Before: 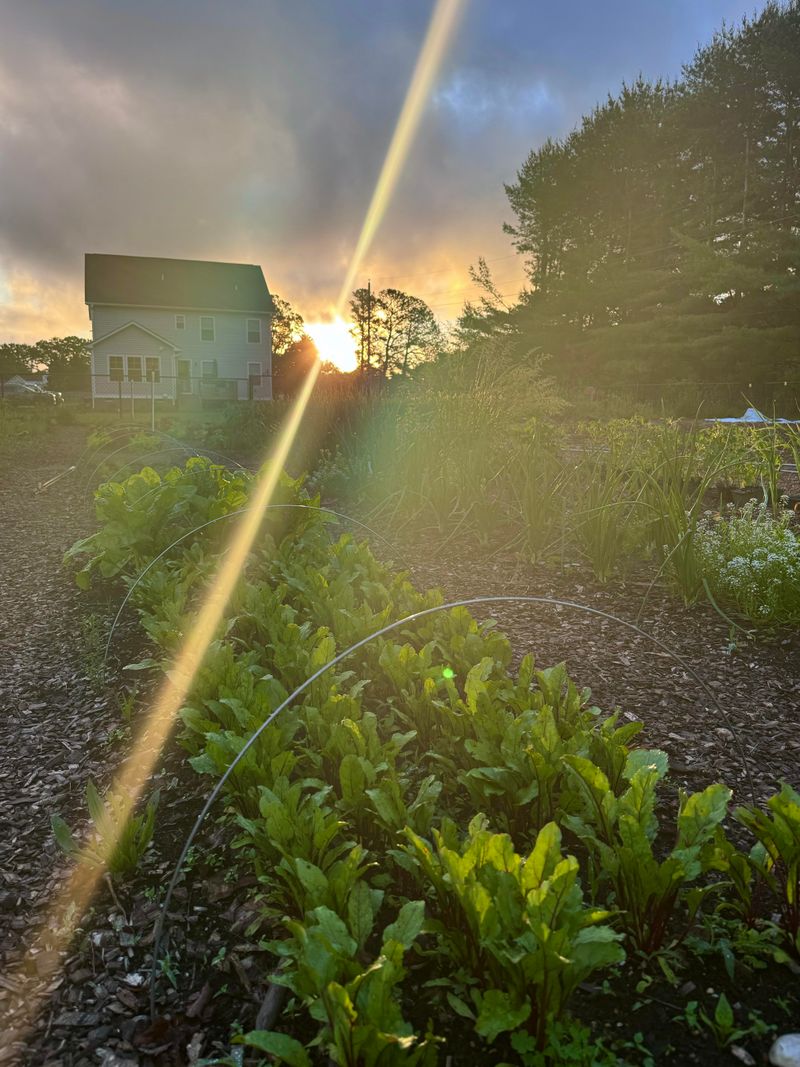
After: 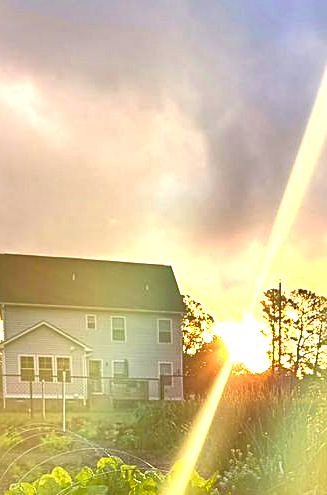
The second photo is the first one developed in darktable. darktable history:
color correction: highlights a* 6.37, highlights b* 8.14, shadows a* 6.51, shadows b* 6.95, saturation 0.895
crop and rotate: left 11.125%, top 0.045%, right 47.898%, bottom 53.503%
contrast brightness saturation: brightness -0.026, saturation 0.338
local contrast: mode bilateral grid, contrast 21, coarseness 51, detail 171%, midtone range 0.2
sharpen: on, module defaults
exposure: black level correction 0, exposure 1.199 EV, compensate exposure bias true, compensate highlight preservation false
